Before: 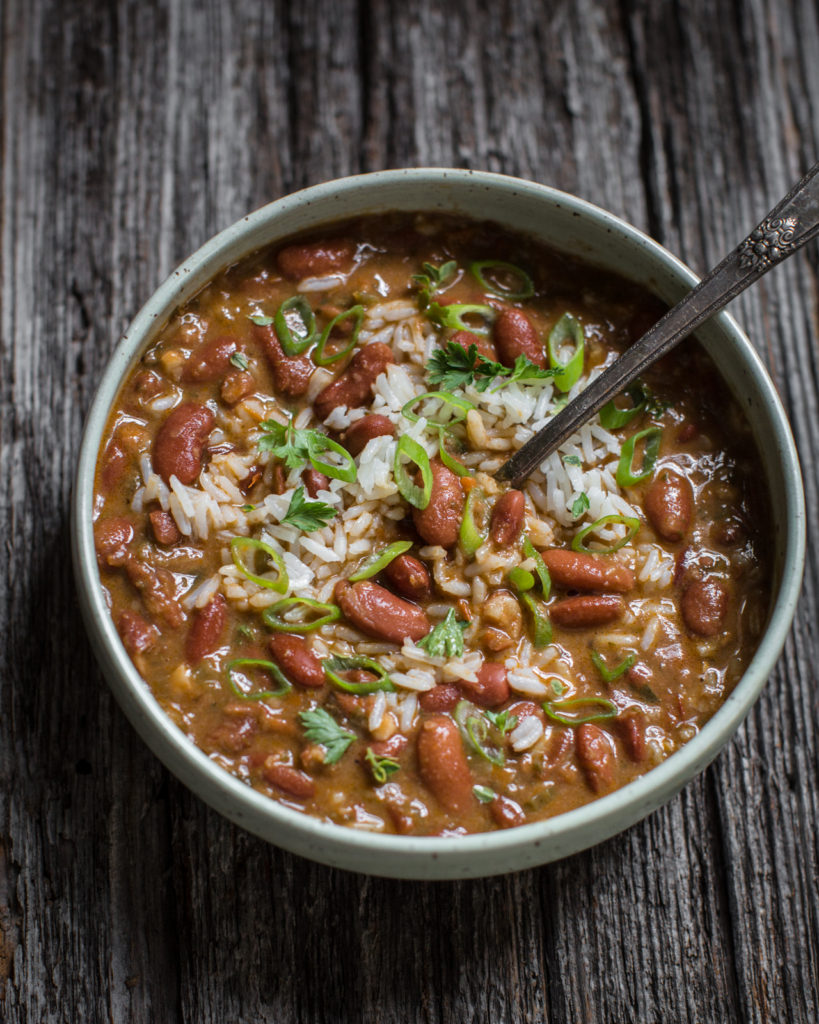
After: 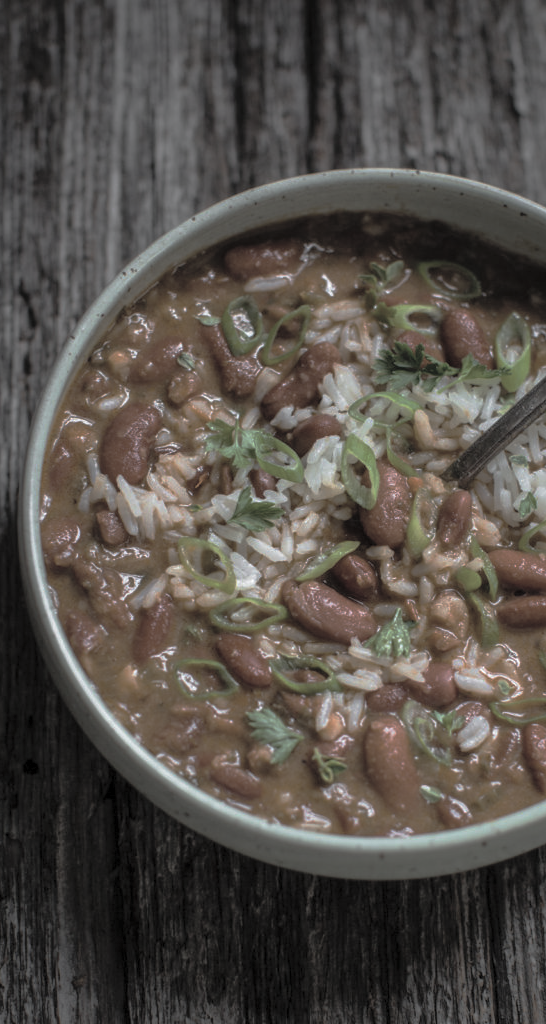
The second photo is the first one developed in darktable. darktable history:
crop and rotate: left 6.51%, right 26.753%
contrast brightness saturation: brightness 0.186, saturation -0.516
base curve: curves: ch0 [(0, 0) (0.564, 0.291) (0.802, 0.731) (1, 1)], preserve colors none
shadows and highlights: shadows 39.96, highlights -59.89
